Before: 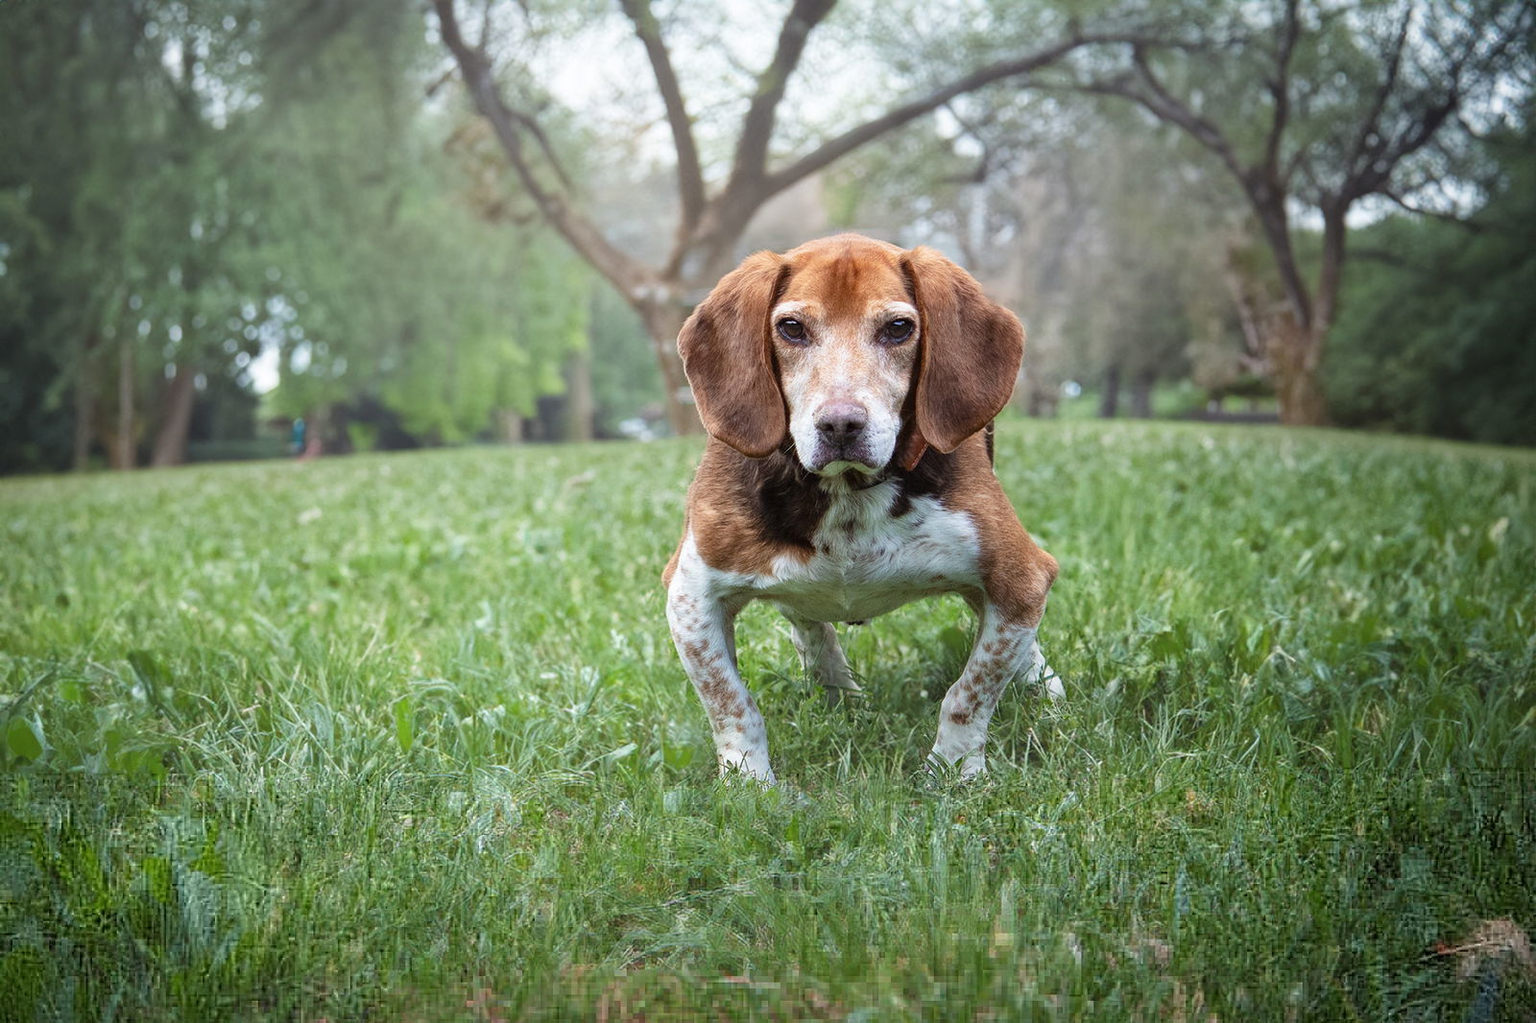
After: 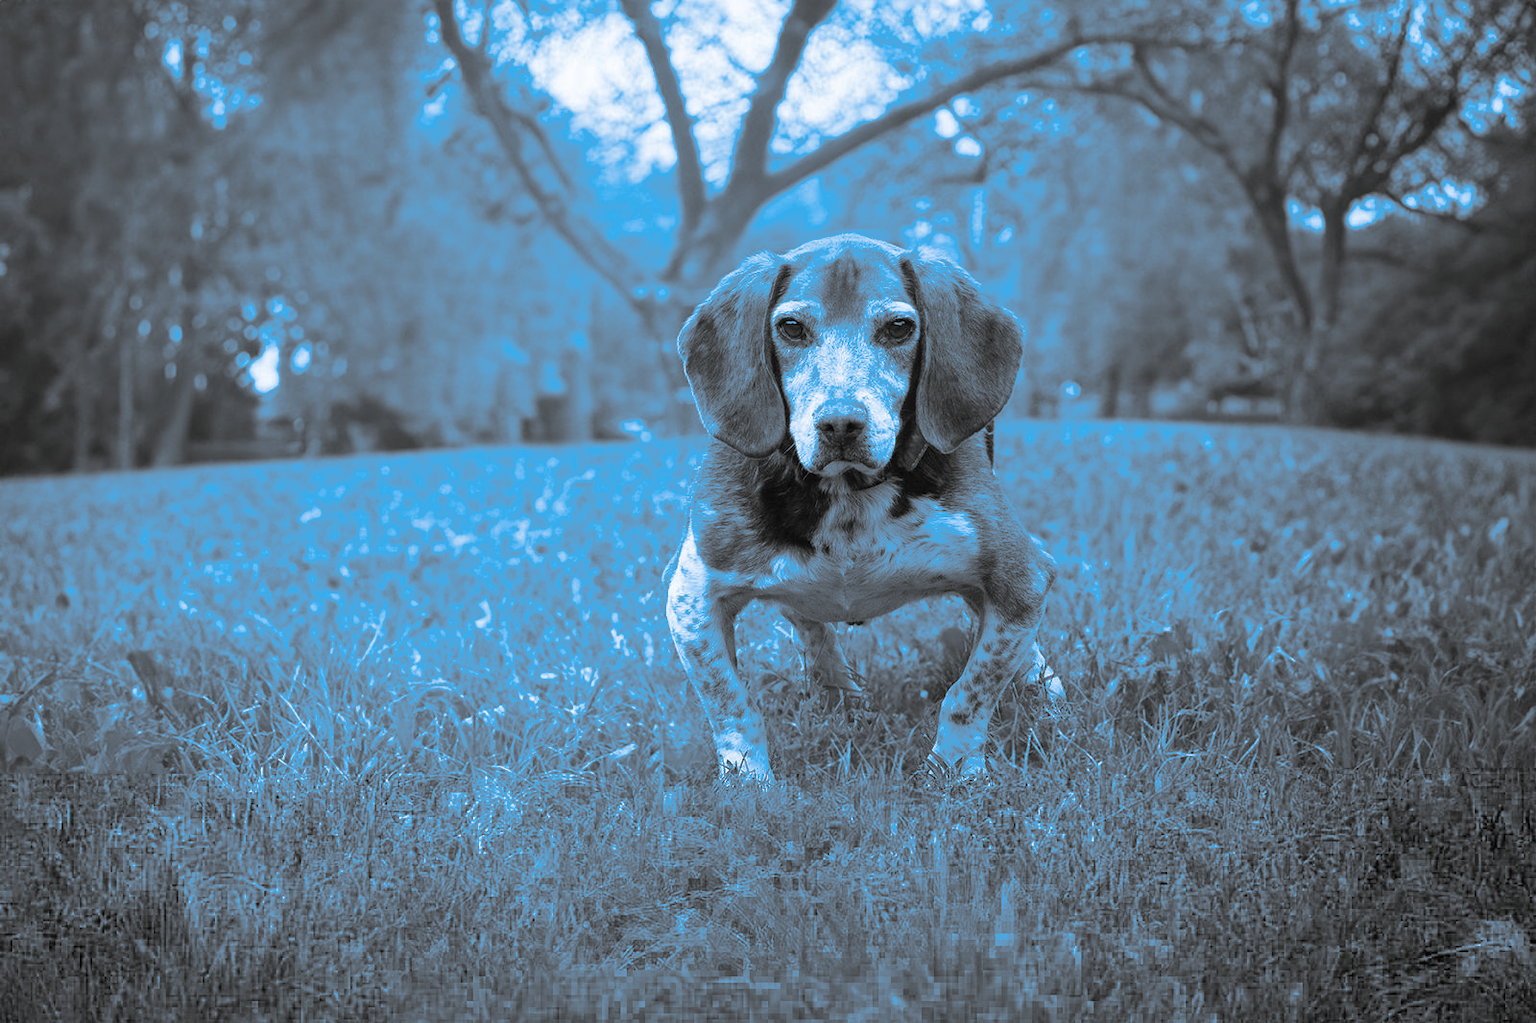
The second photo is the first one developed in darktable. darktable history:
monochrome: on, module defaults
split-toning: shadows › hue 220°, shadows › saturation 0.64, highlights › hue 220°, highlights › saturation 0.64, balance 0, compress 5.22%
contrast equalizer: y [[0.5, 0.5, 0.472, 0.5, 0.5, 0.5], [0.5 ×6], [0.5 ×6], [0 ×6], [0 ×6]]
